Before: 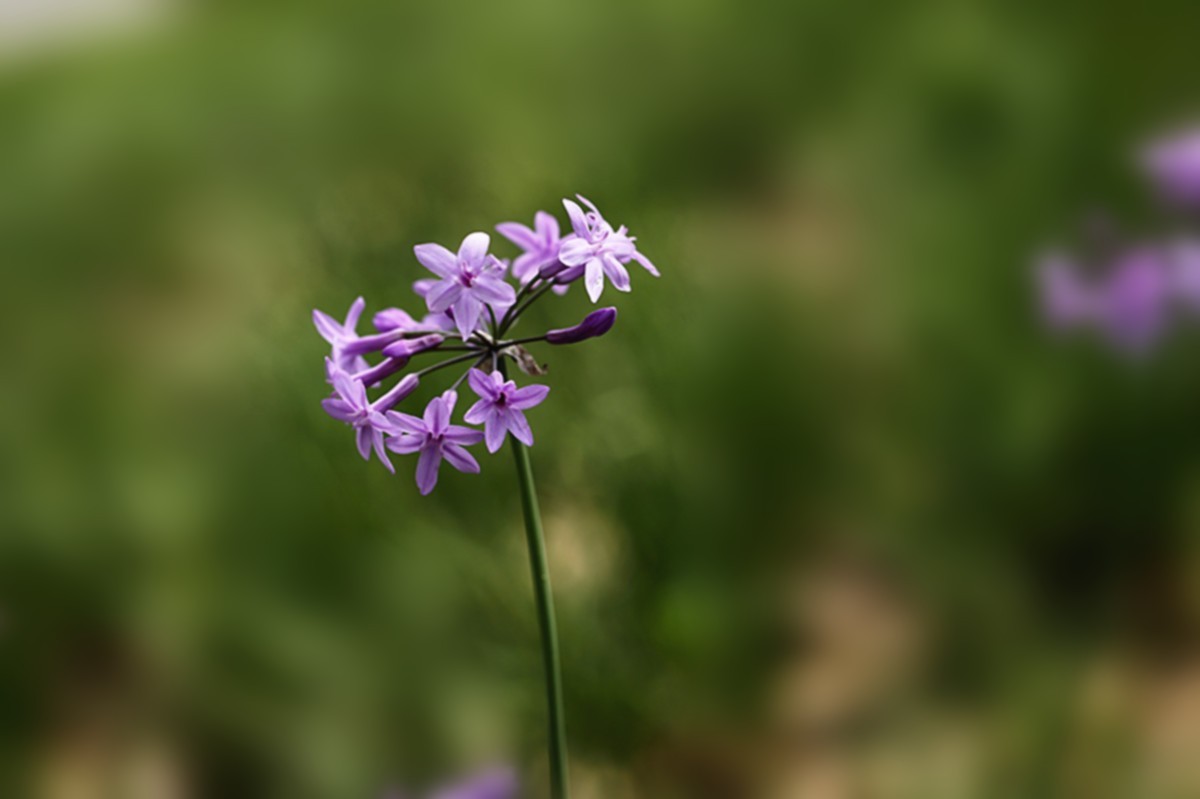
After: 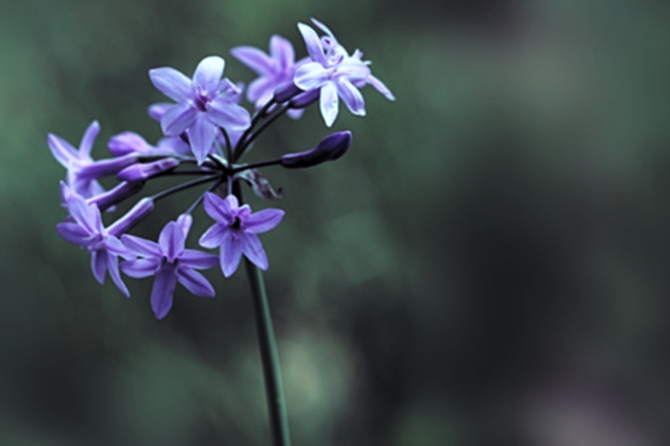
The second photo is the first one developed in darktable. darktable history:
crop and rotate: left 22.13%, top 22.054%, right 22.026%, bottom 22.102%
rgb levels: levels [[0.029, 0.461, 0.922], [0, 0.5, 1], [0, 0.5, 1]]
rgb curve: curves: ch0 [(0, 0.186) (0.314, 0.284) (0.576, 0.466) (0.805, 0.691) (0.936, 0.886)]; ch1 [(0, 0.186) (0.314, 0.284) (0.581, 0.534) (0.771, 0.746) (0.936, 0.958)]; ch2 [(0, 0.216) (0.275, 0.39) (1, 1)], mode RGB, independent channels, compensate middle gray true, preserve colors none
